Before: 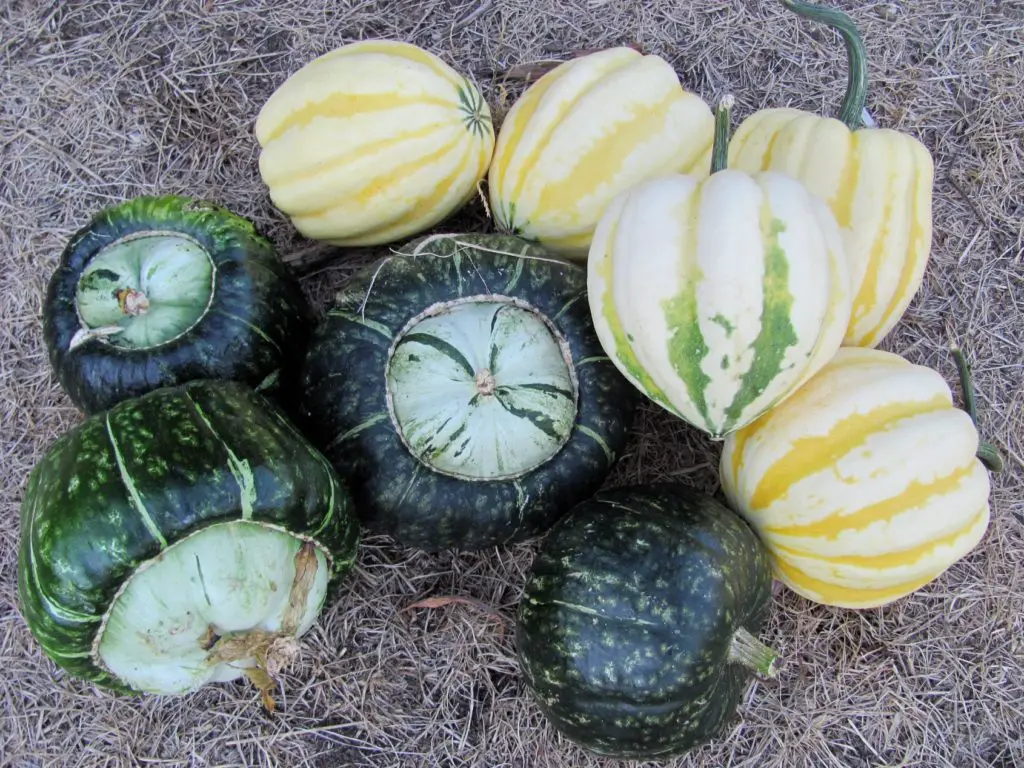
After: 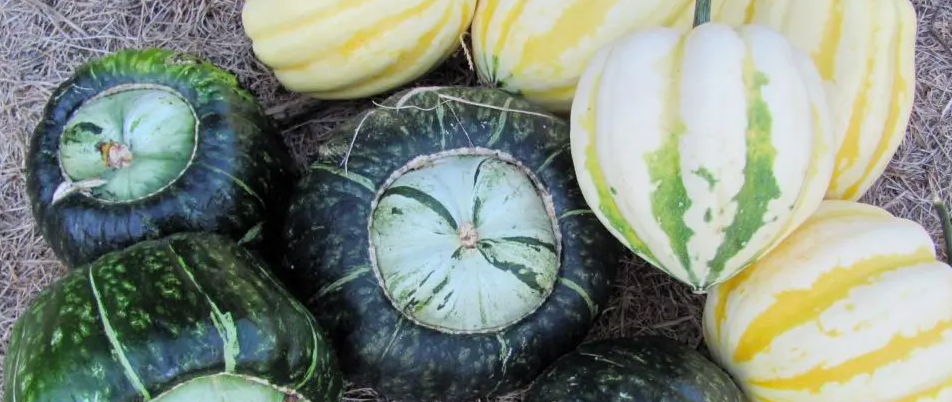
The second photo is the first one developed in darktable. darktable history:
crop: left 1.744%, top 19.225%, right 5.069%, bottom 28.357%
contrast brightness saturation: contrast 0.03, brightness 0.06, saturation 0.13
